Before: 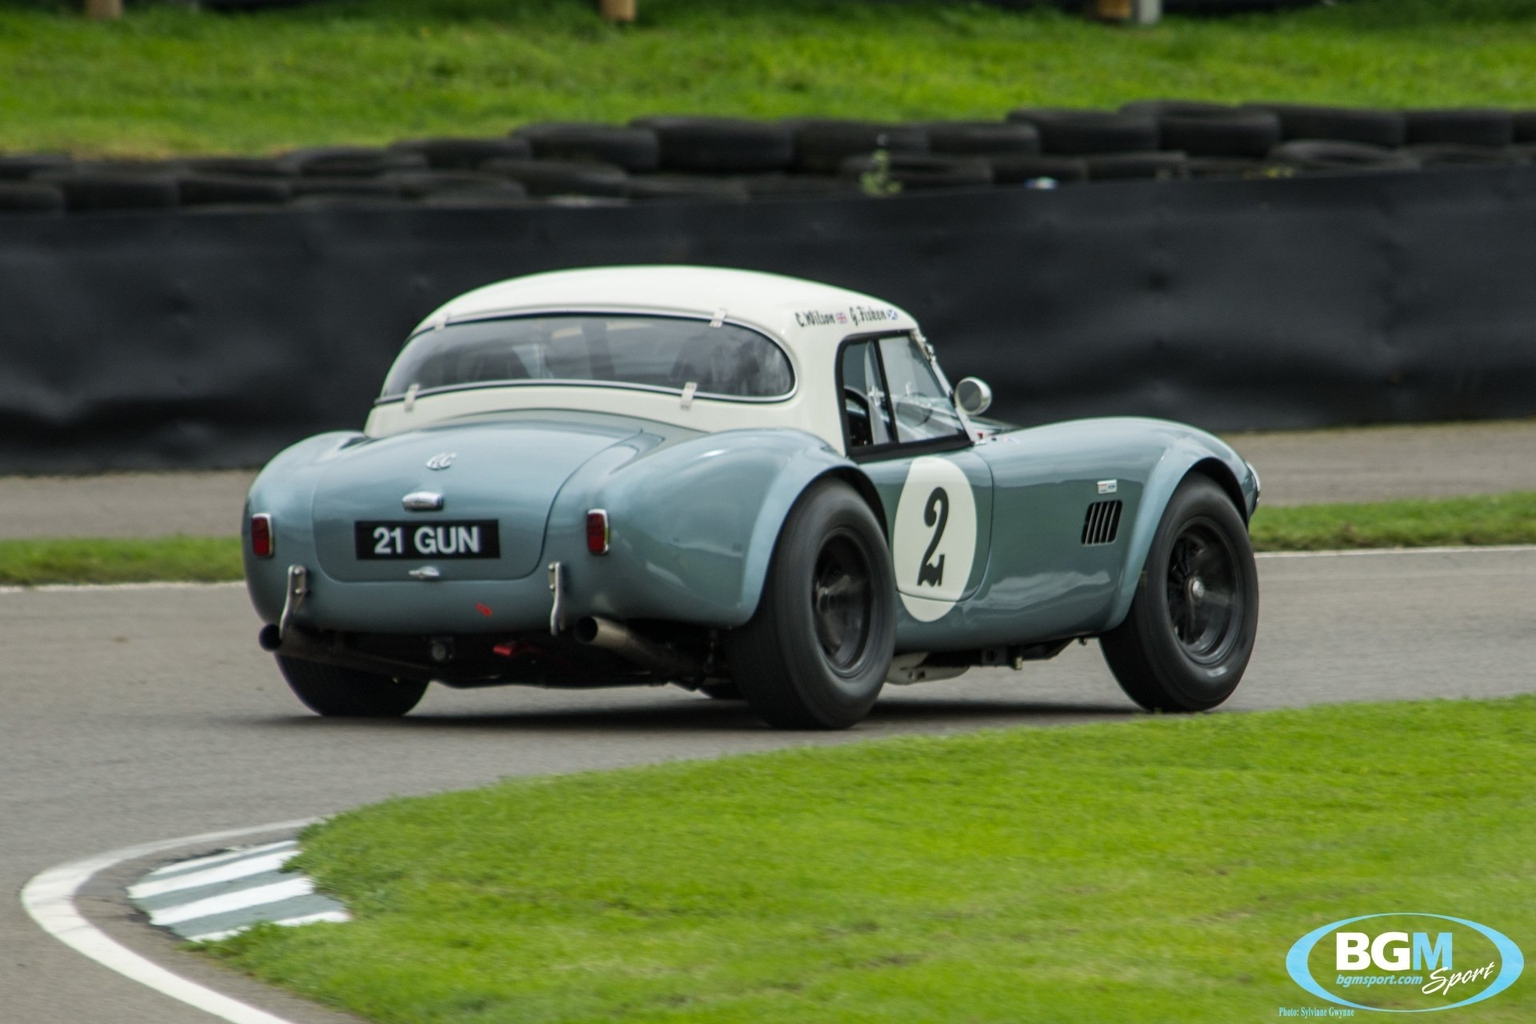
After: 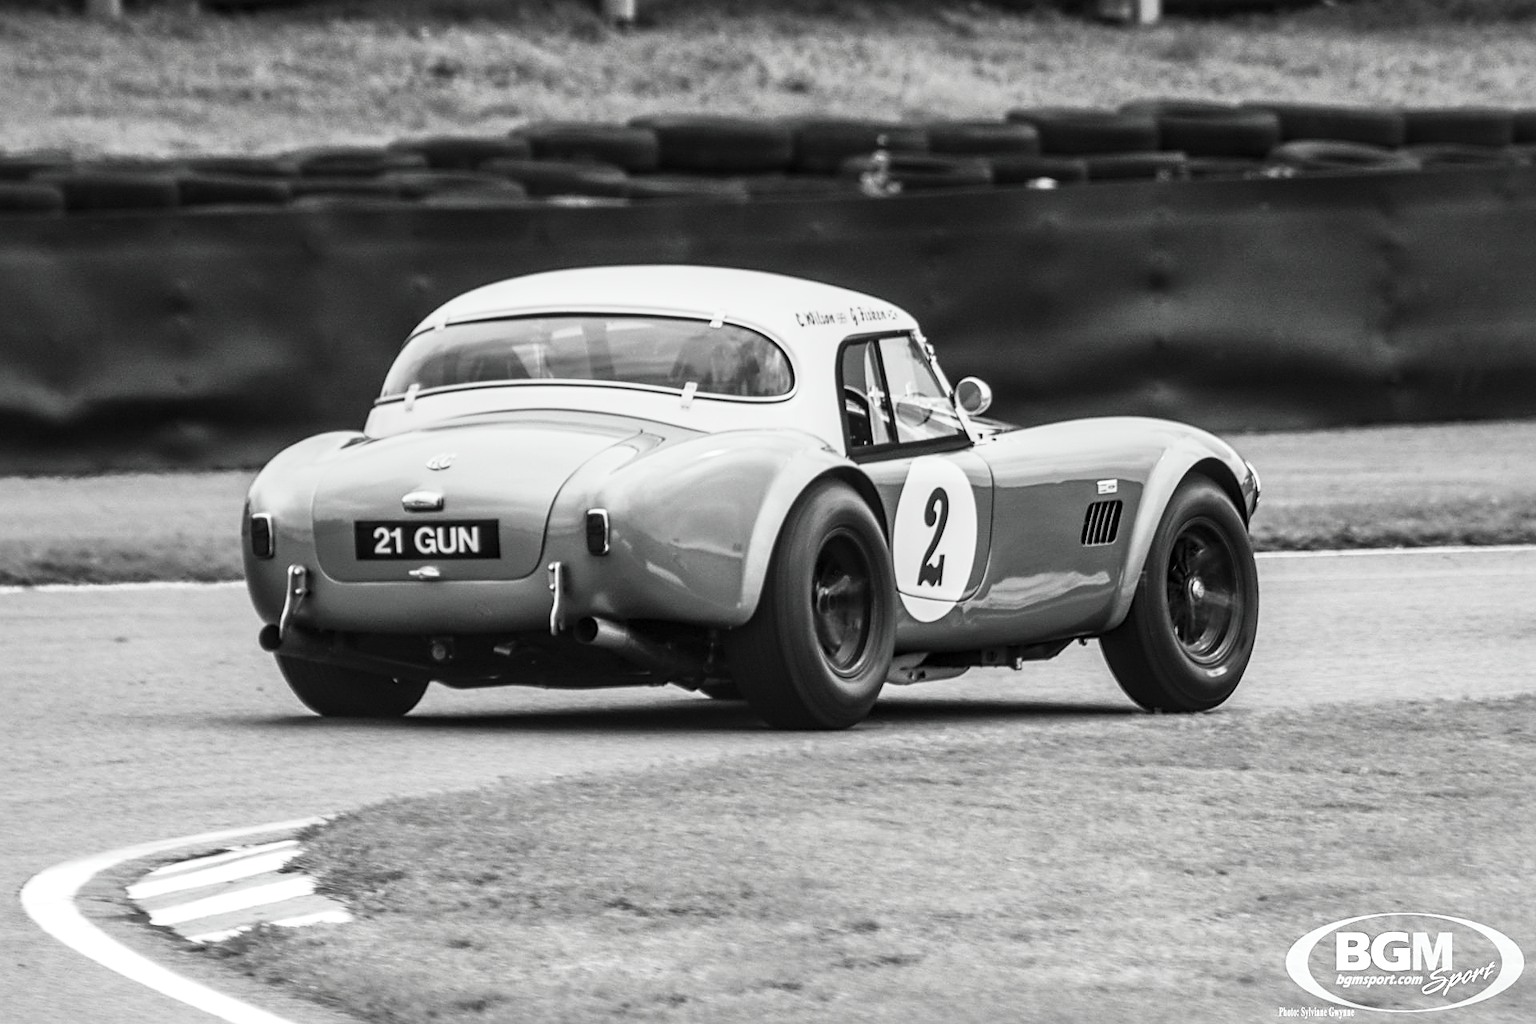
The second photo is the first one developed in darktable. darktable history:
contrast brightness saturation: contrast 0.538, brightness 0.47, saturation -0.991
local contrast: on, module defaults
shadows and highlights: on, module defaults
tone curve: curves: ch0 [(0.003, 0) (0.066, 0.031) (0.163, 0.112) (0.264, 0.238) (0.395, 0.421) (0.517, 0.56) (0.684, 0.734) (0.791, 0.814) (1, 1)]; ch1 [(0, 0) (0.164, 0.115) (0.337, 0.332) (0.39, 0.398) (0.464, 0.461) (0.501, 0.5) (0.507, 0.5) (0.534, 0.532) (0.577, 0.59) (0.652, 0.681) (0.733, 0.749) (0.811, 0.796) (1, 1)]; ch2 [(0, 0) (0.337, 0.382) (0.464, 0.476) (0.501, 0.502) (0.527, 0.54) (0.551, 0.565) (0.6, 0.59) (0.687, 0.675) (1, 1)], preserve colors none
sharpen: on, module defaults
color balance rgb: shadows lift › luminance -28.733%, shadows lift › chroma 10.243%, shadows lift › hue 229.09°, highlights gain › chroma 4.097%, highlights gain › hue 199.25°, perceptual saturation grading › global saturation 29.372%
